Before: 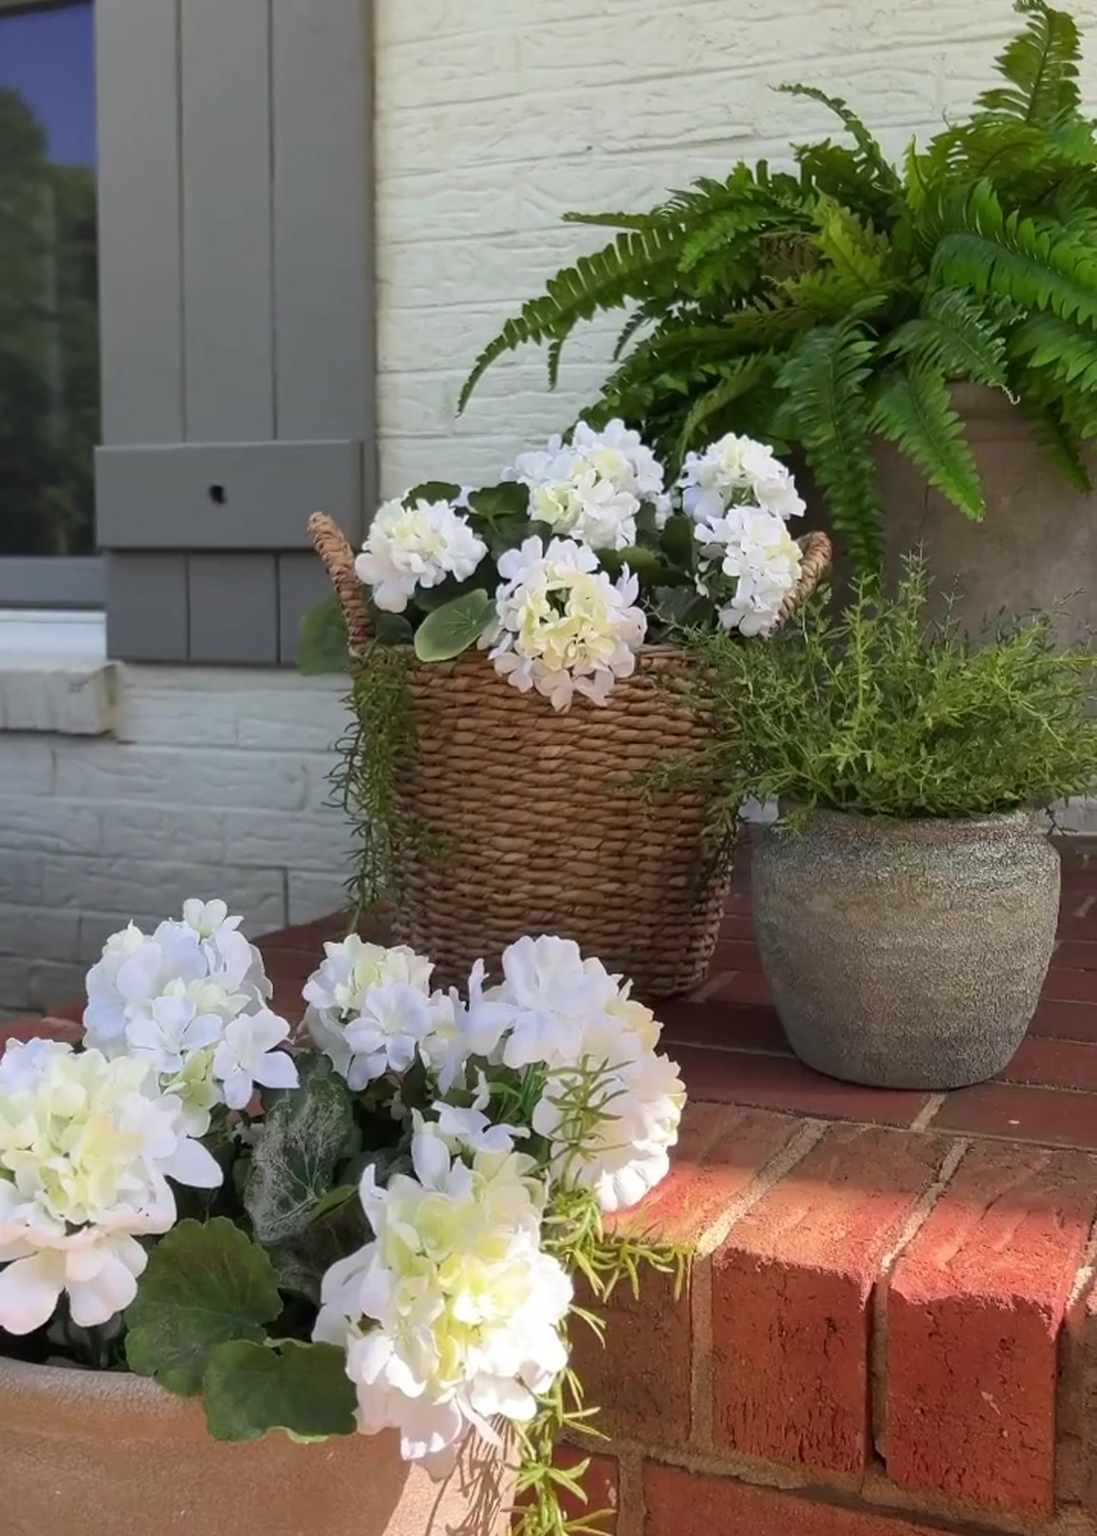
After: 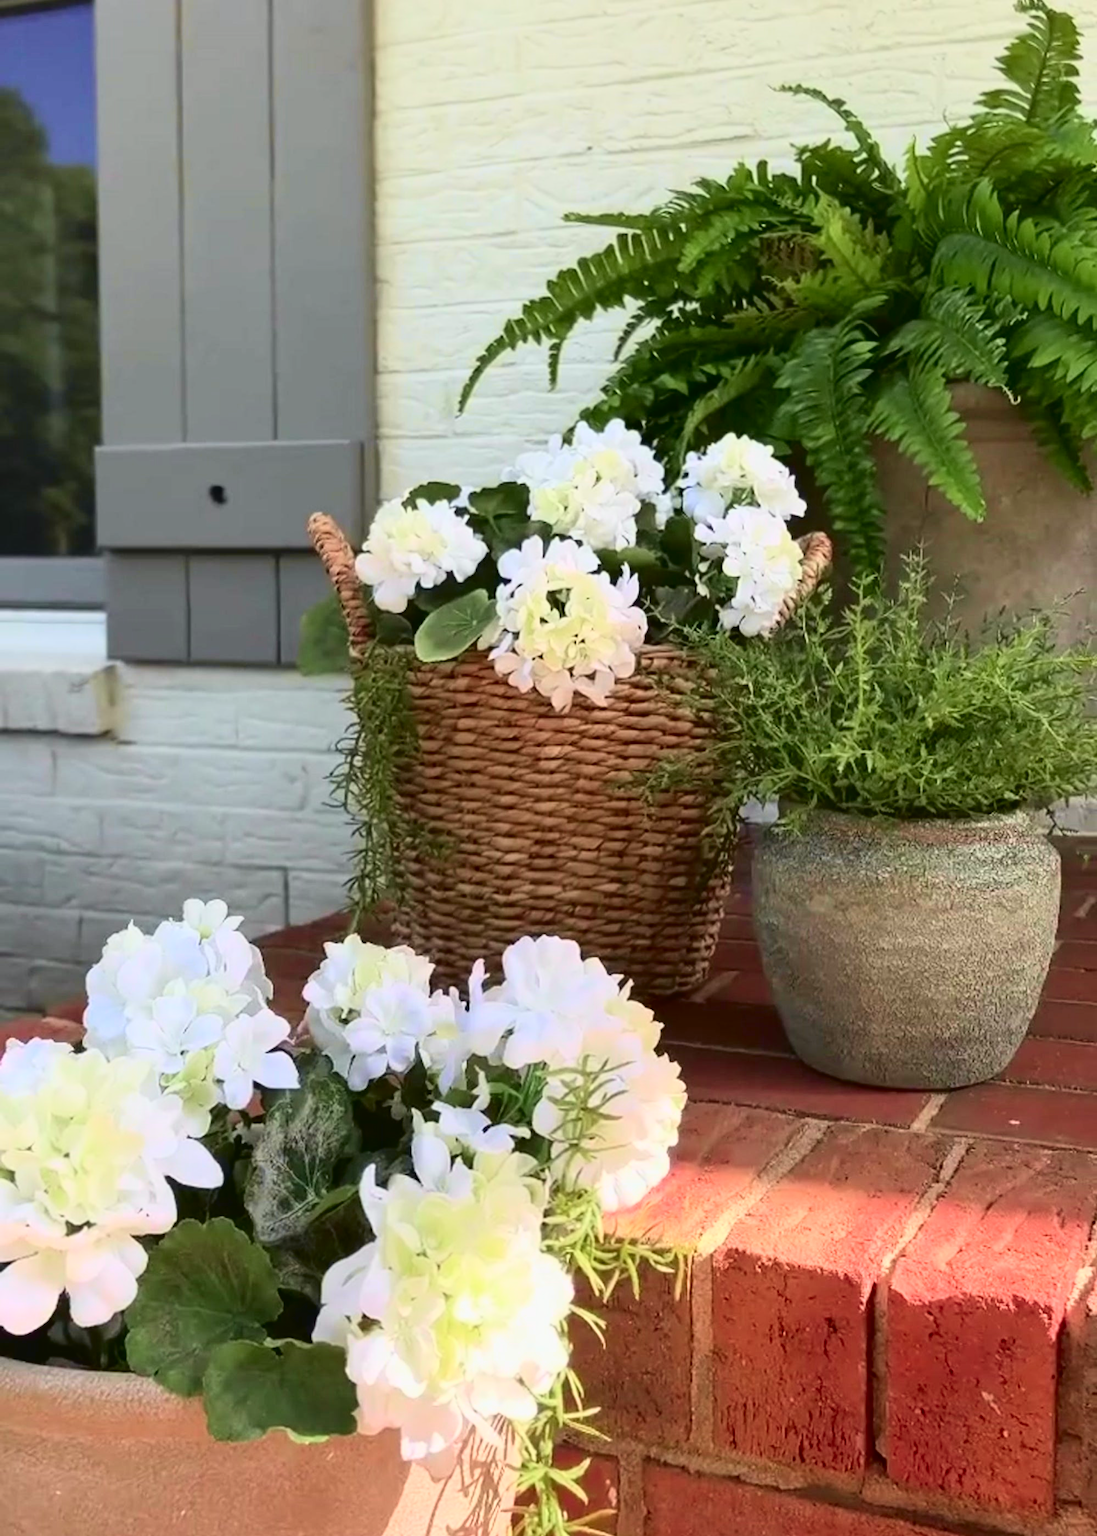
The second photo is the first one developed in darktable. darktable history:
tone curve: curves: ch0 [(0.003, 0.032) (0.037, 0.037) (0.142, 0.117) (0.279, 0.311) (0.405, 0.49) (0.526, 0.651) (0.722, 0.857) (0.875, 0.946) (1, 0.98)]; ch1 [(0, 0) (0.305, 0.325) (0.453, 0.437) (0.482, 0.474) (0.501, 0.498) (0.515, 0.523) (0.559, 0.591) (0.6, 0.643) (0.656, 0.707) (1, 1)]; ch2 [(0, 0) (0.323, 0.277) (0.424, 0.396) (0.479, 0.484) (0.499, 0.502) (0.515, 0.537) (0.573, 0.602) (0.653, 0.675) (0.75, 0.756) (1, 1)], color space Lab, independent channels, preserve colors none
